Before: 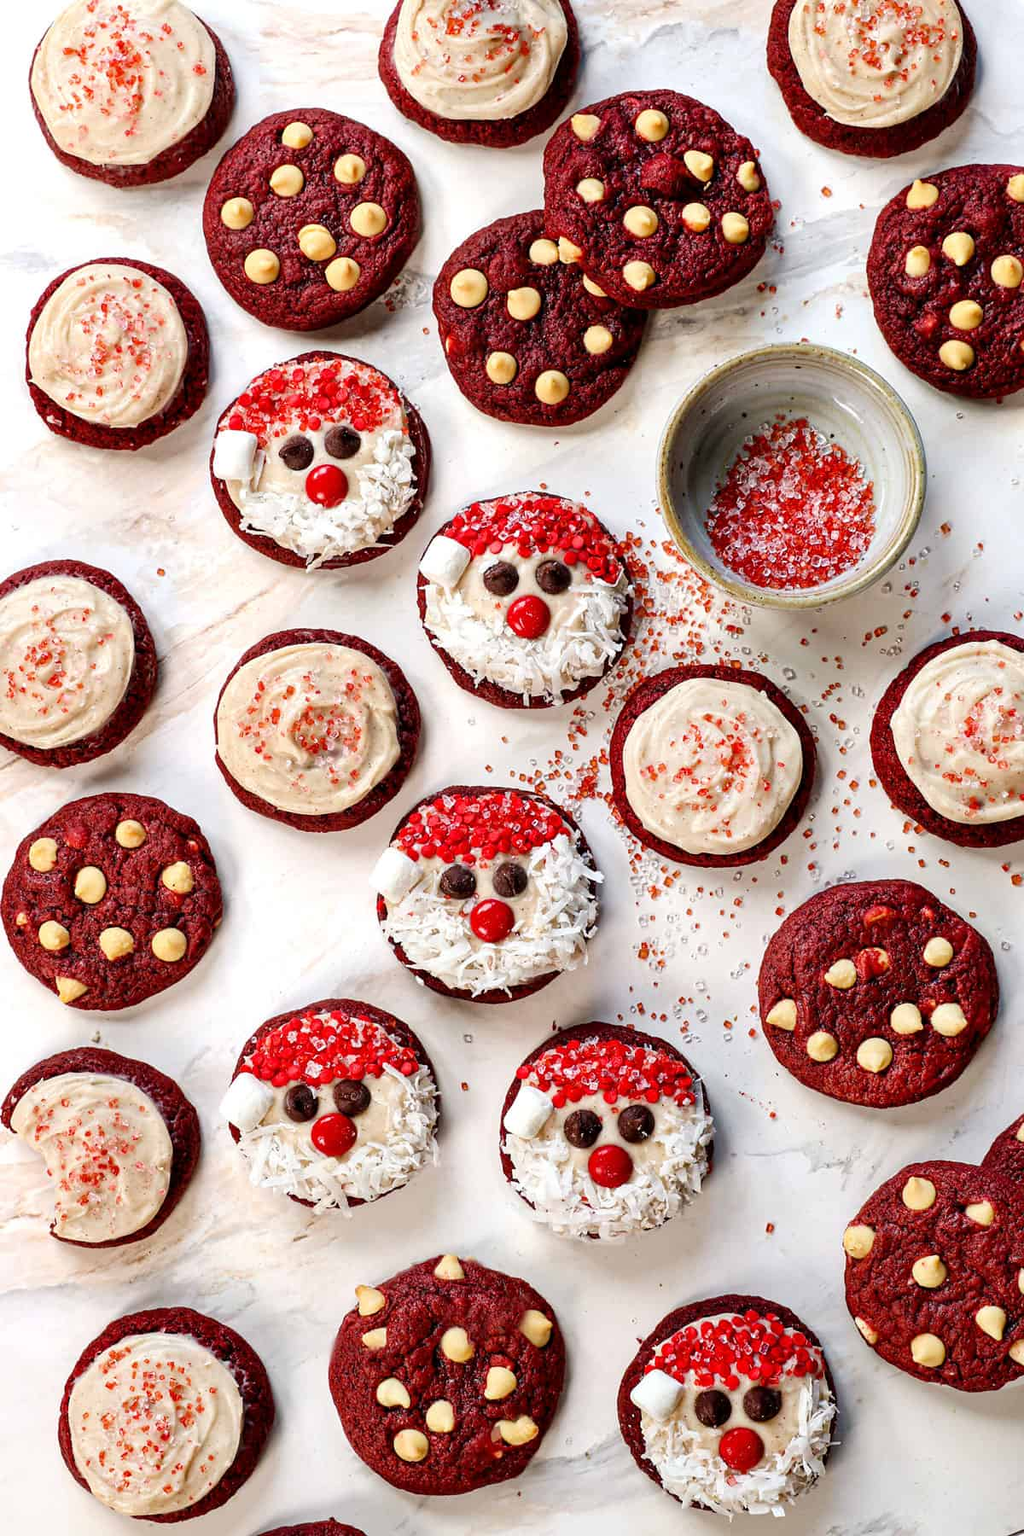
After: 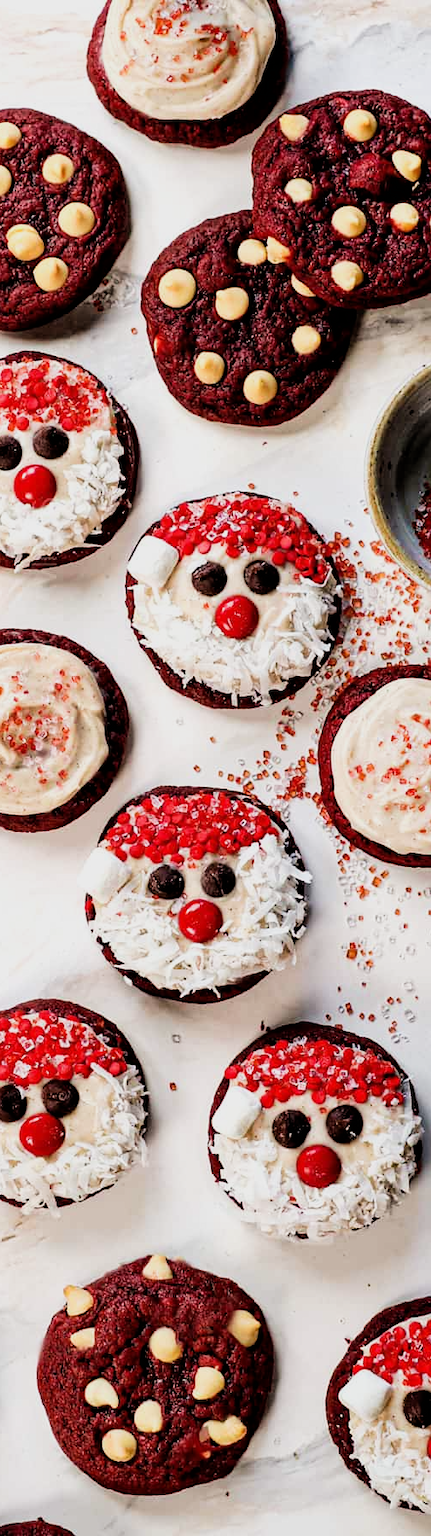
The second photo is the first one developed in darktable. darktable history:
crop: left 28.583%, right 29.231%
filmic rgb: black relative exposure -5 EV, white relative exposure 3.5 EV, hardness 3.19, contrast 1.3, highlights saturation mix -50%
